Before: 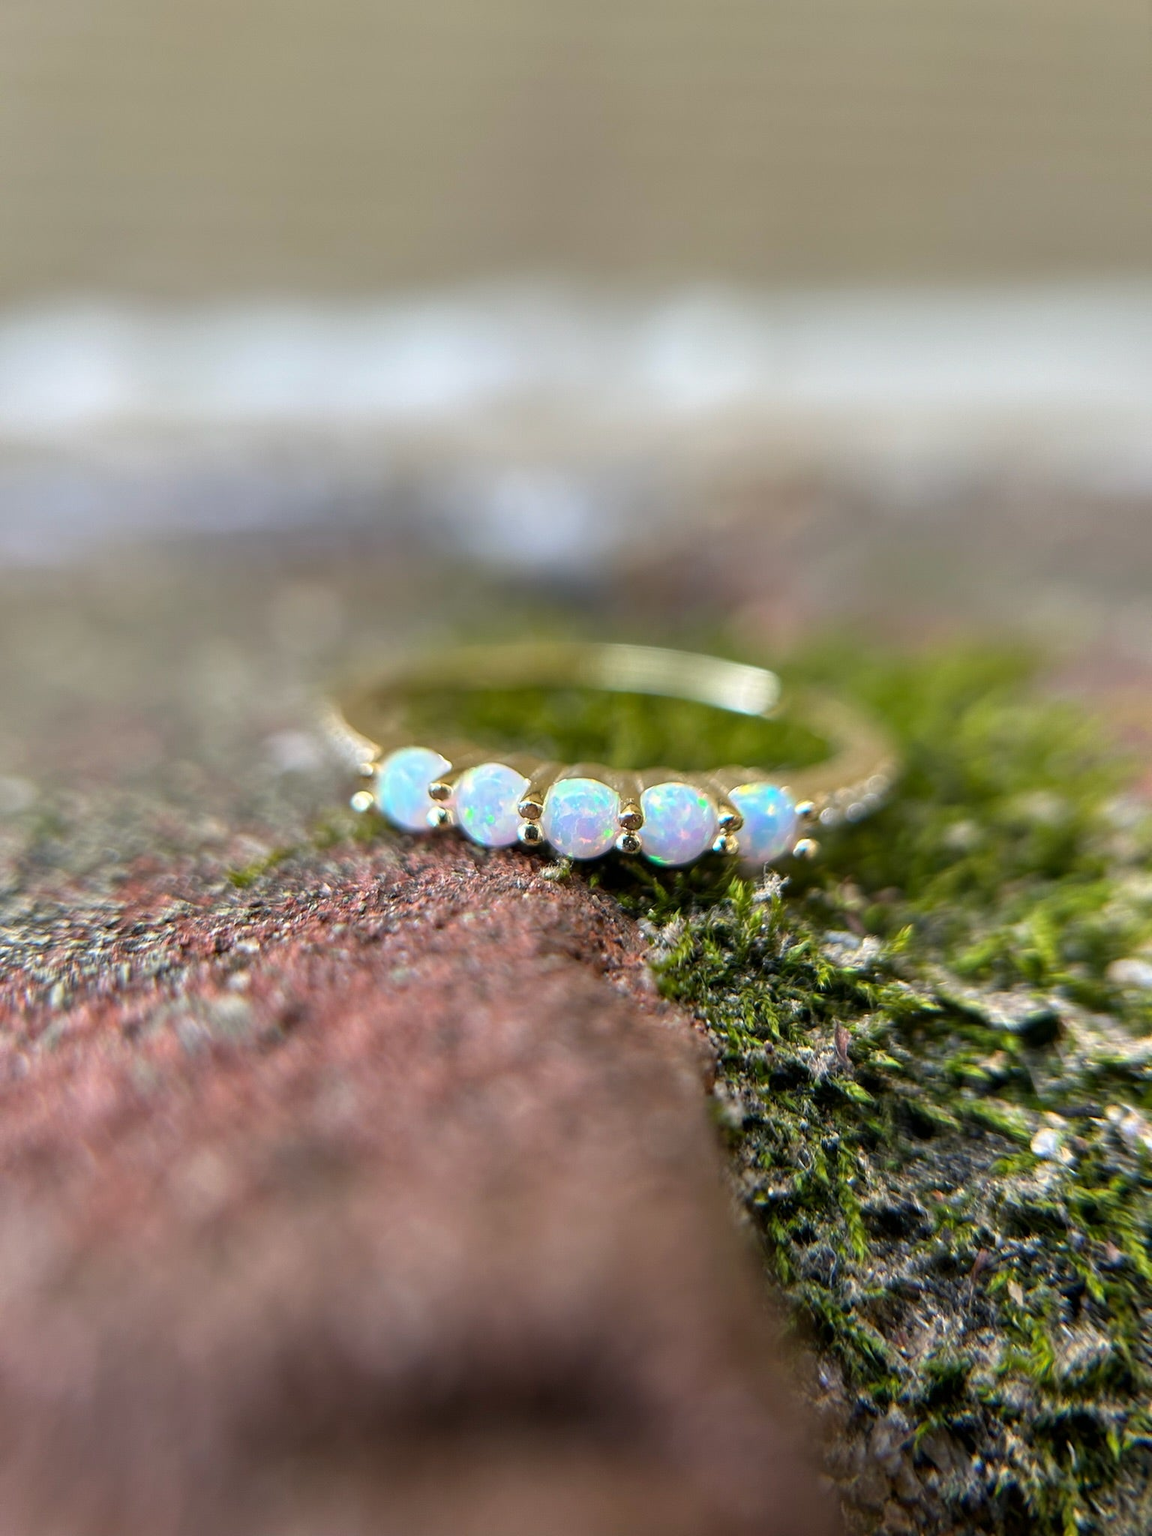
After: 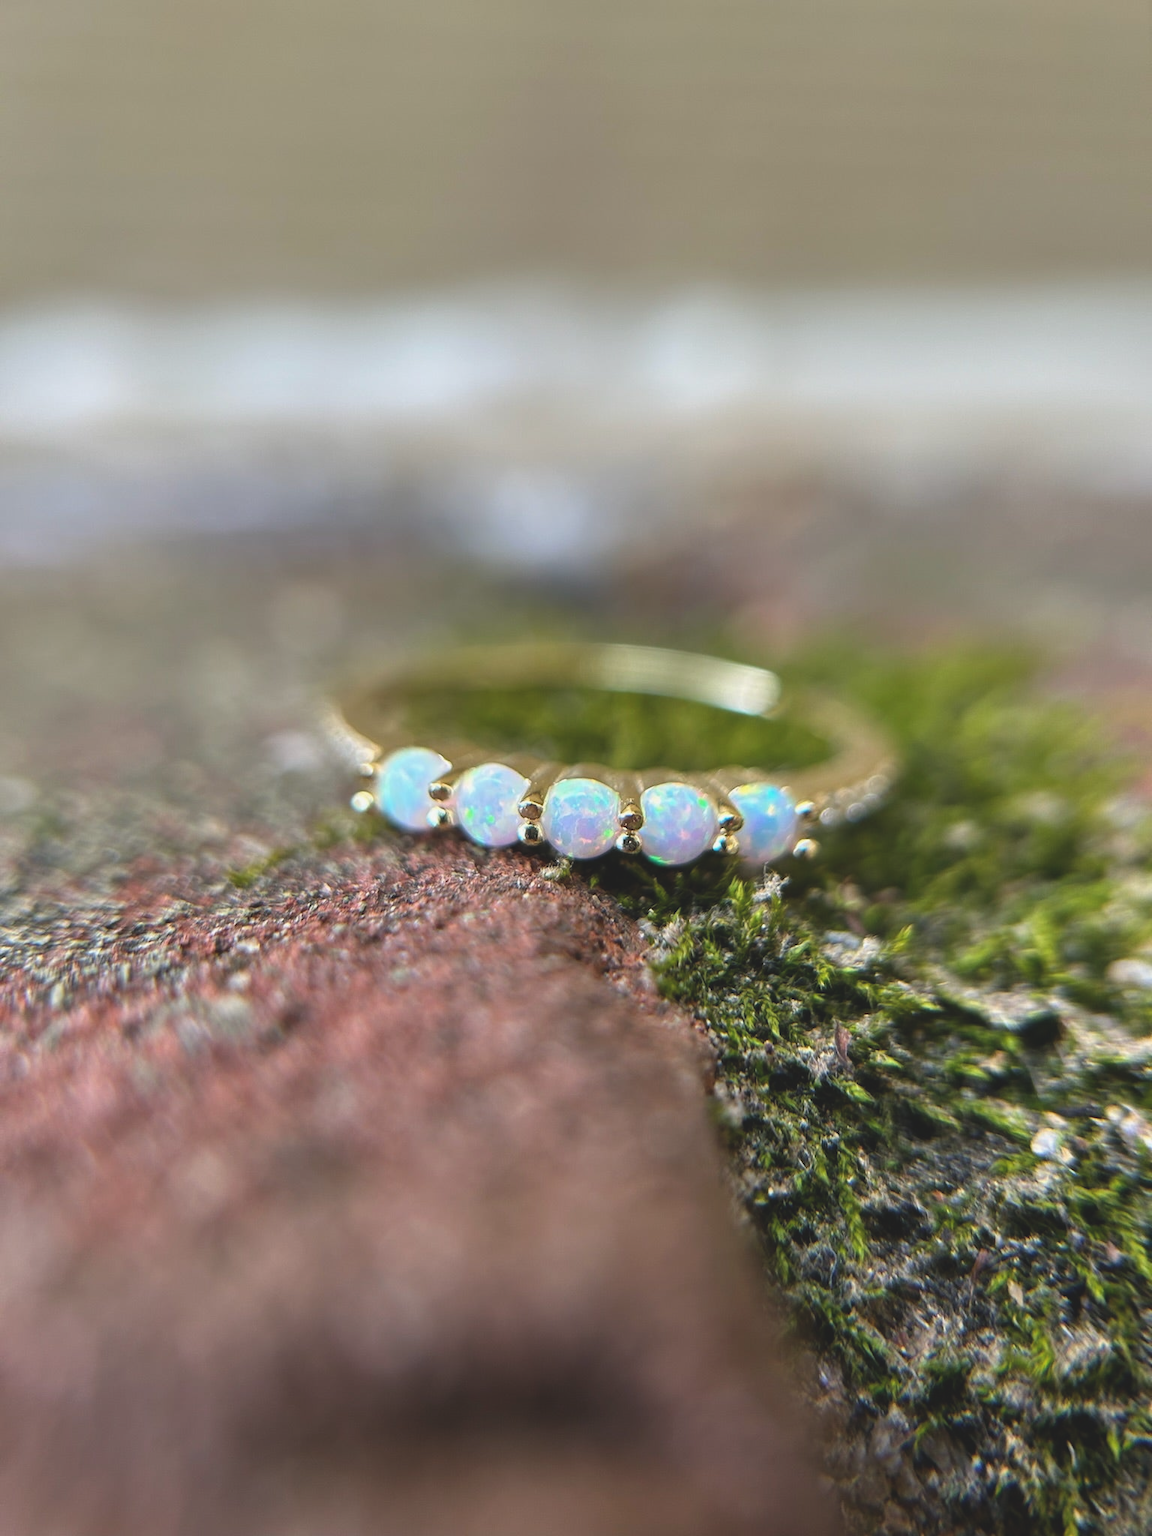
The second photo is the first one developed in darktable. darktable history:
exposure: black level correction -0.015, exposure -0.125 EV, compensate highlight preservation false
